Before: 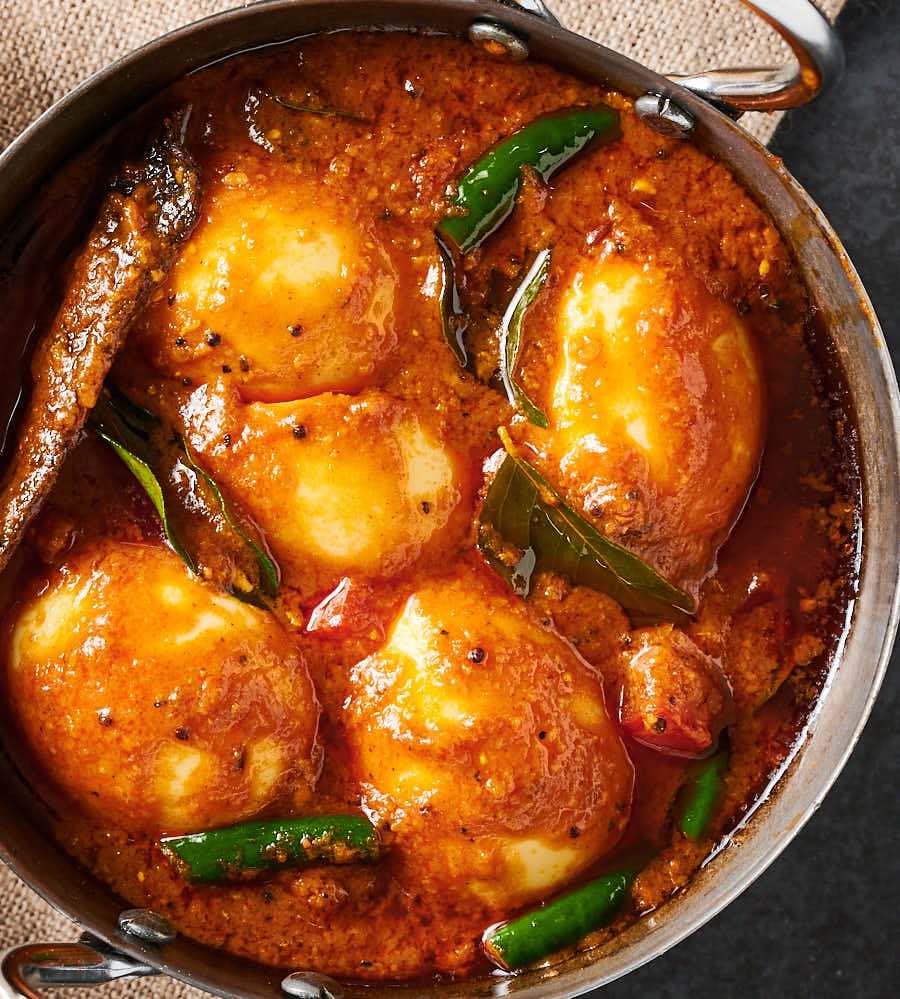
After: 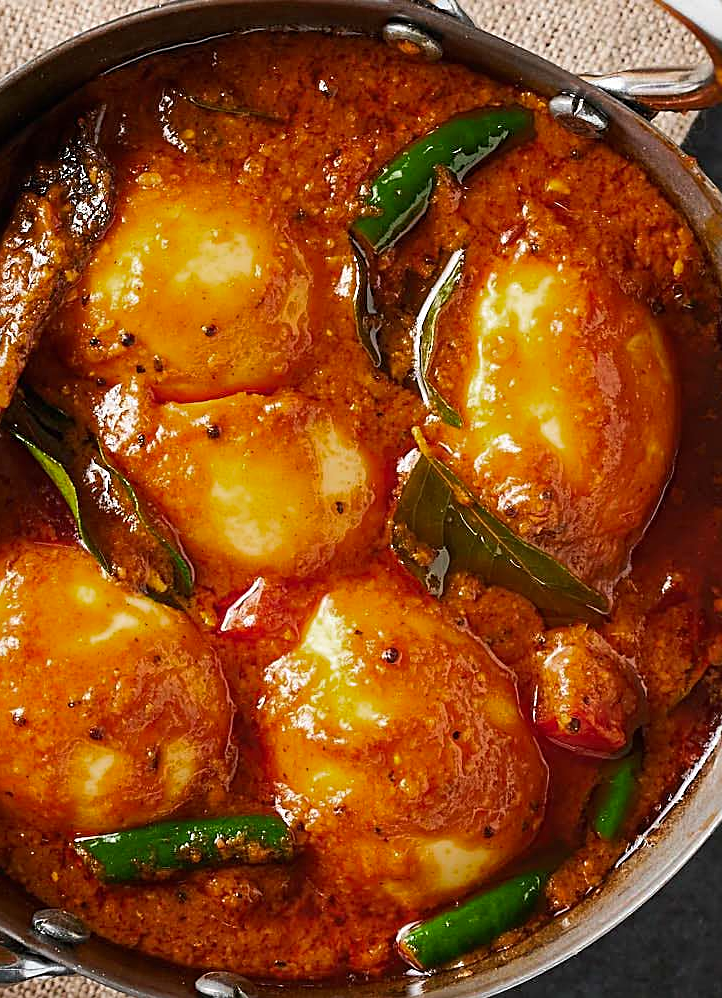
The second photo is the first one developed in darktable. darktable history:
crop and rotate: left 9.588%, right 10.158%
color zones: curves: ch0 [(0, 0.444) (0.143, 0.442) (0.286, 0.441) (0.429, 0.441) (0.571, 0.441) (0.714, 0.441) (0.857, 0.442) (1, 0.444)]
exposure: compensate highlight preservation false
sharpen: on, module defaults
